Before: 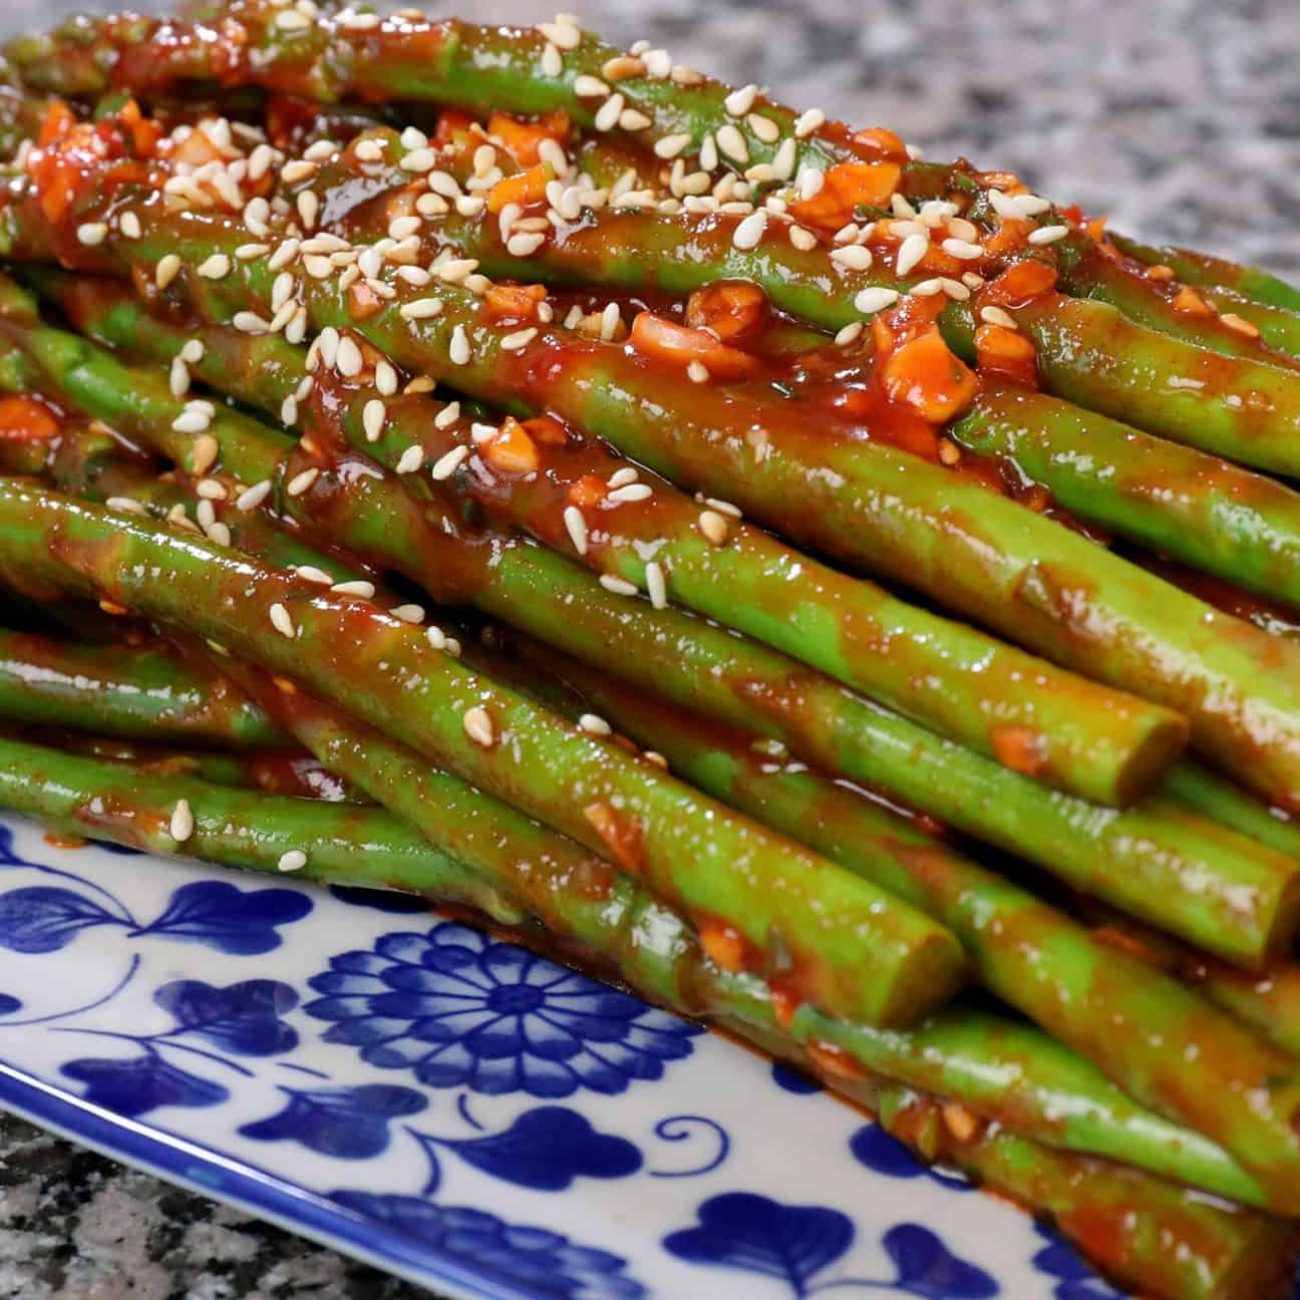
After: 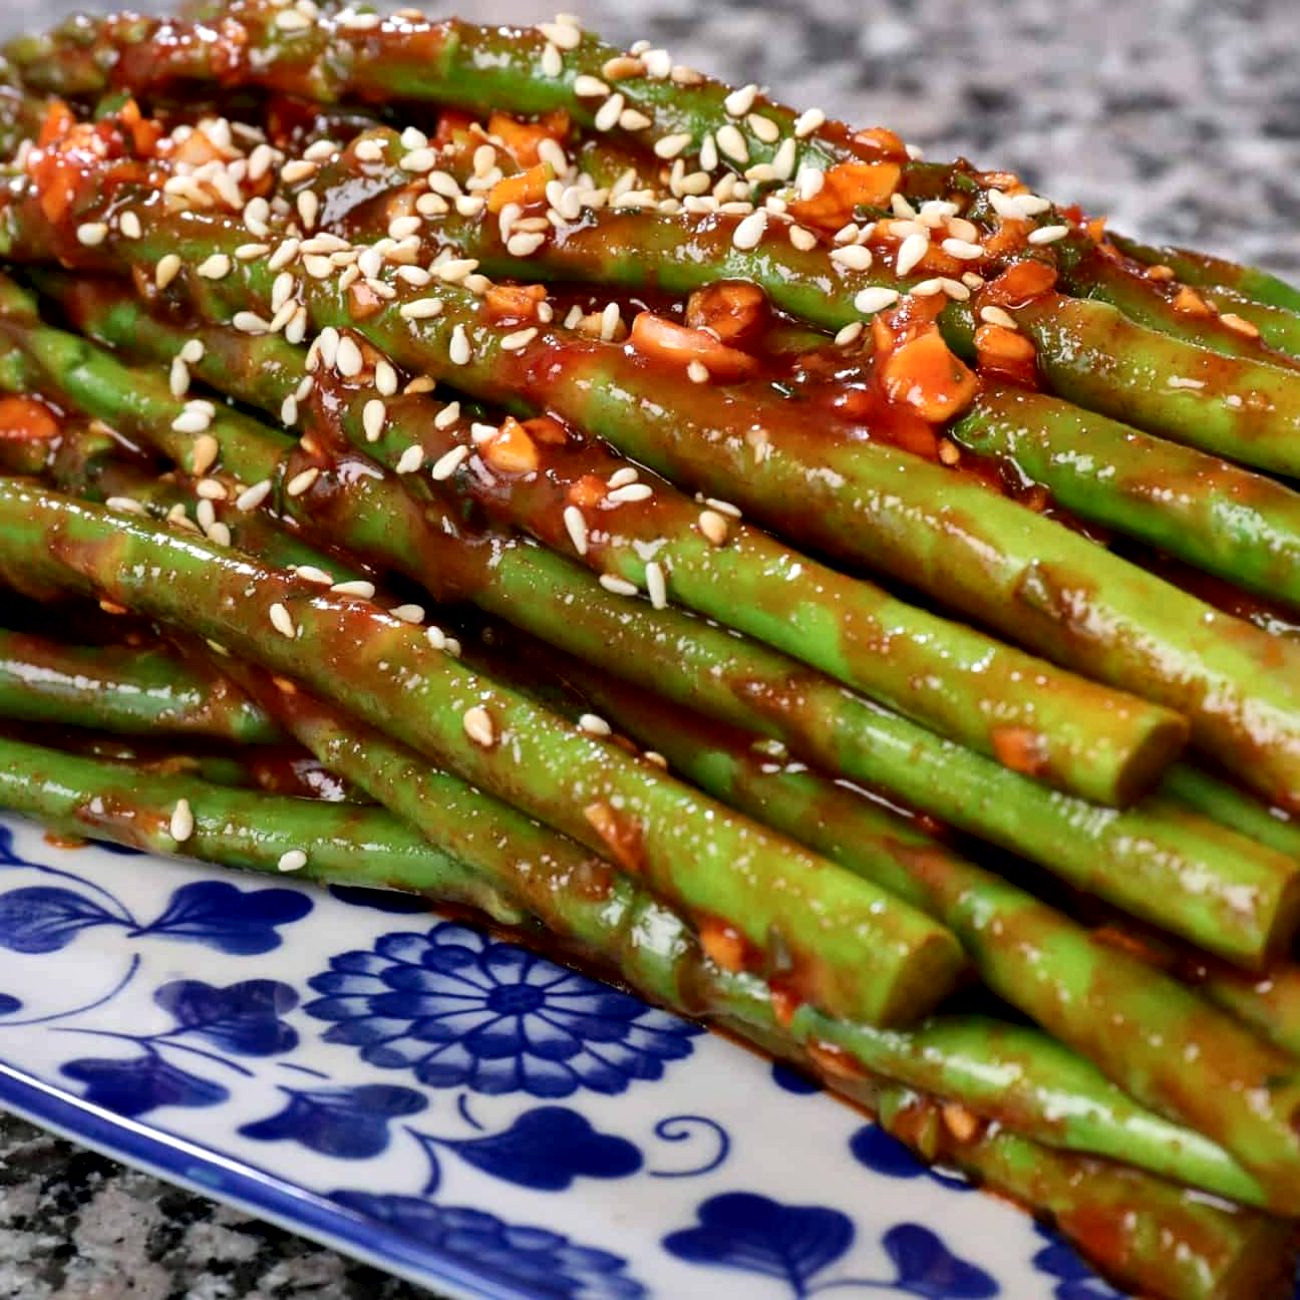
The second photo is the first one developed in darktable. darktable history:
local contrast: mode bilateral grid, contrast 25, coarseness 59, detail 152%, midtone range 0.2
